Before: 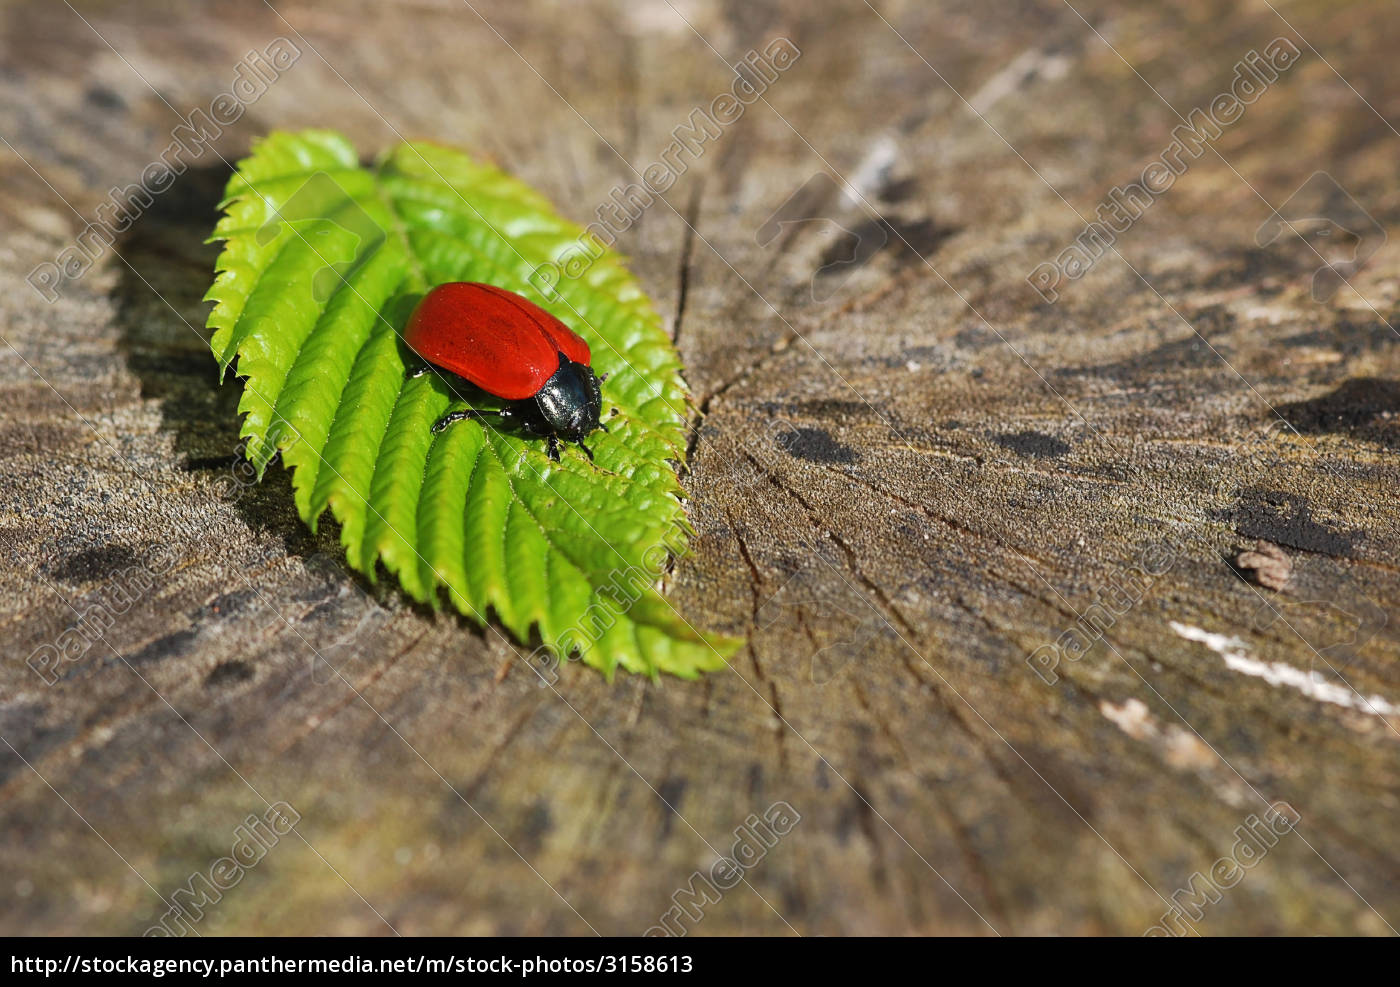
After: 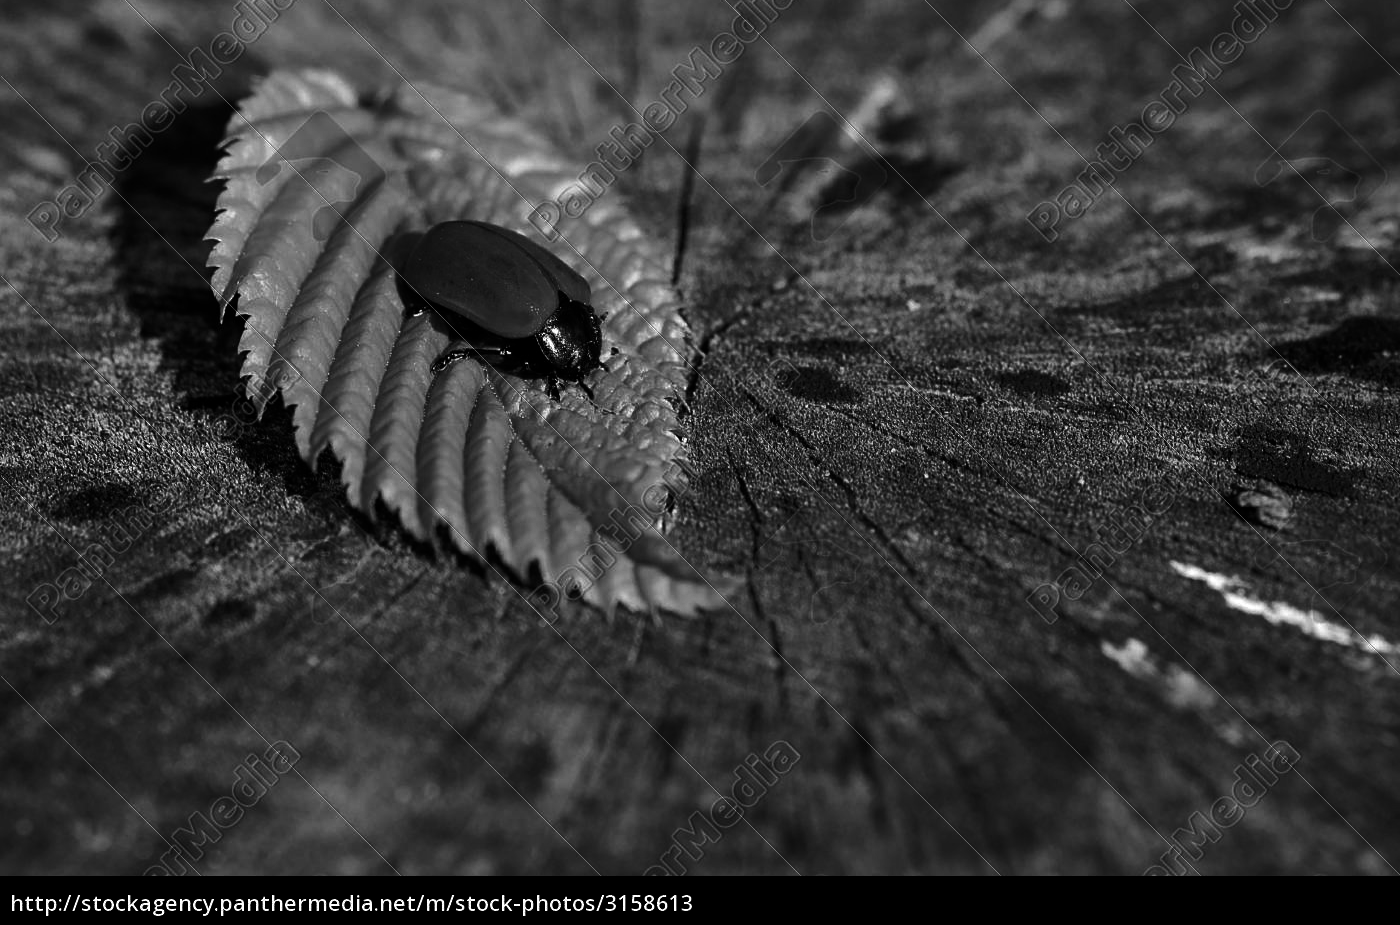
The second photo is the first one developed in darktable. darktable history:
velvia: on, module defaults
contrast brightness saturation: contrast 0.02, brightness -1, saturation -1
tone equalizer: on, module defaults
crop and rotate: top 6.25%
levels: levels [0, 0.43, 0.984]
shadows and highlights: shadows -10, white point adjustment 1.5, highlights 10
